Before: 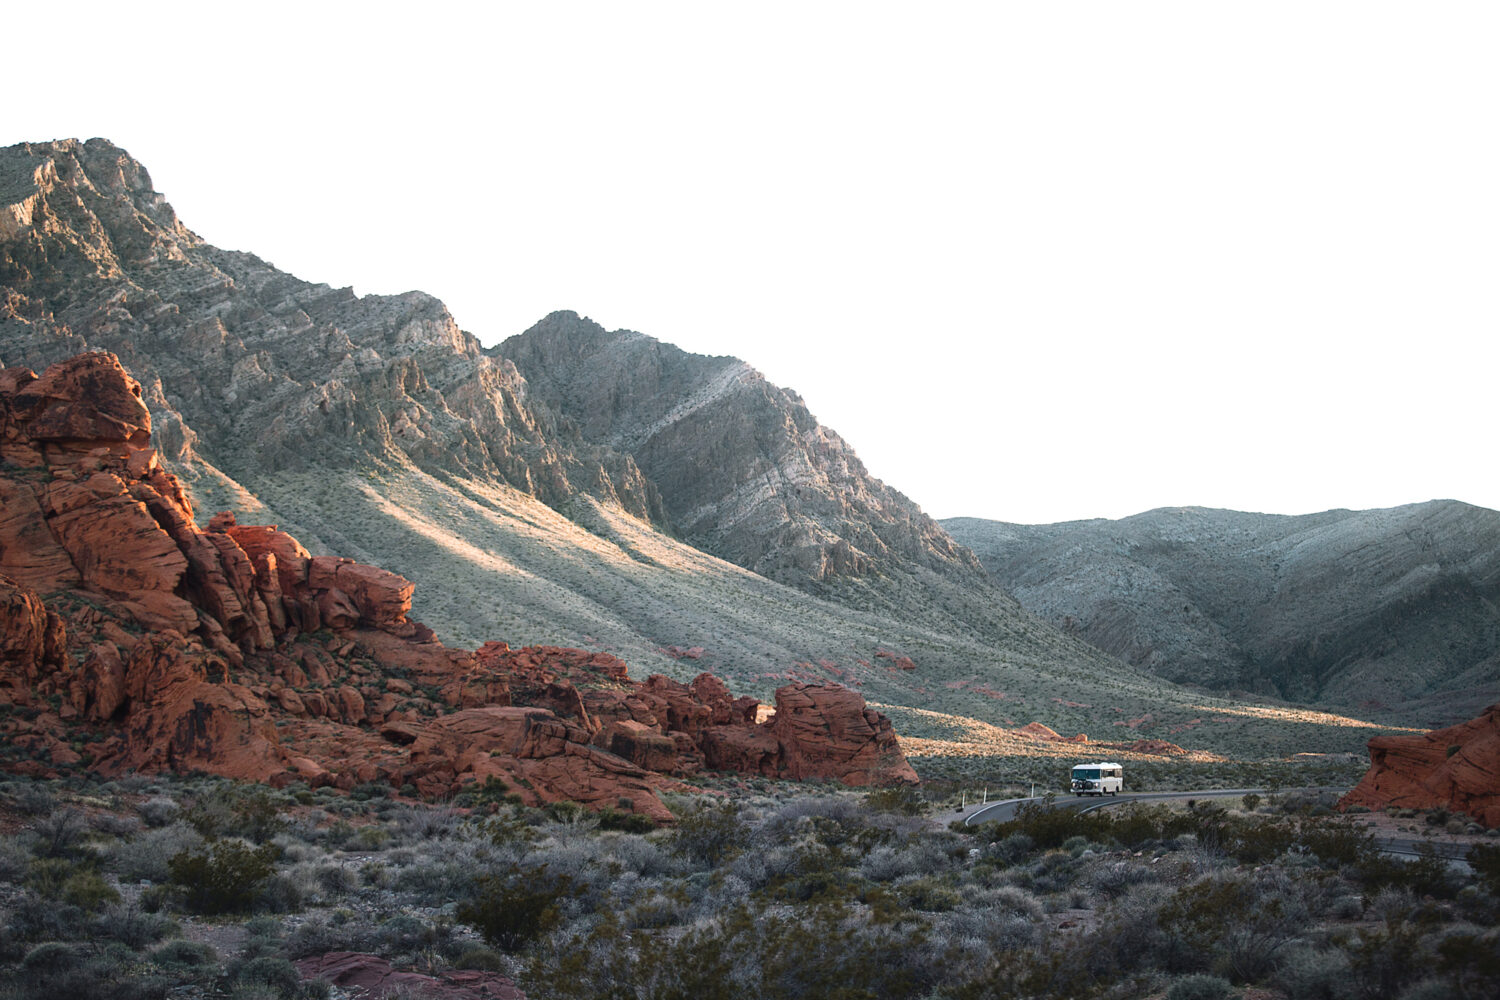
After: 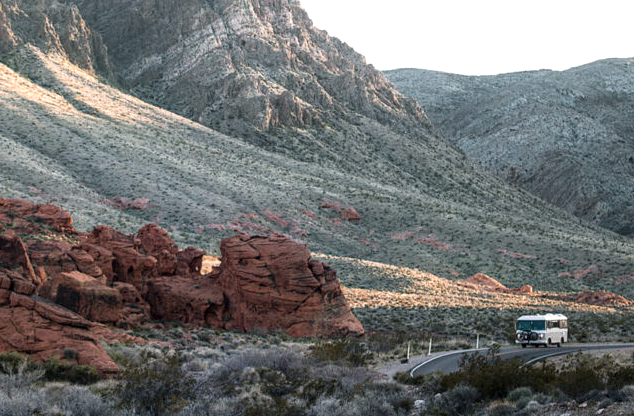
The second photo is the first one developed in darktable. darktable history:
haze removal: compatibility mode true, adaptive false
crop: left 37.027%, top 44.91%, right 20.64%, bottom 13.485%
local contrast: detail 130%
